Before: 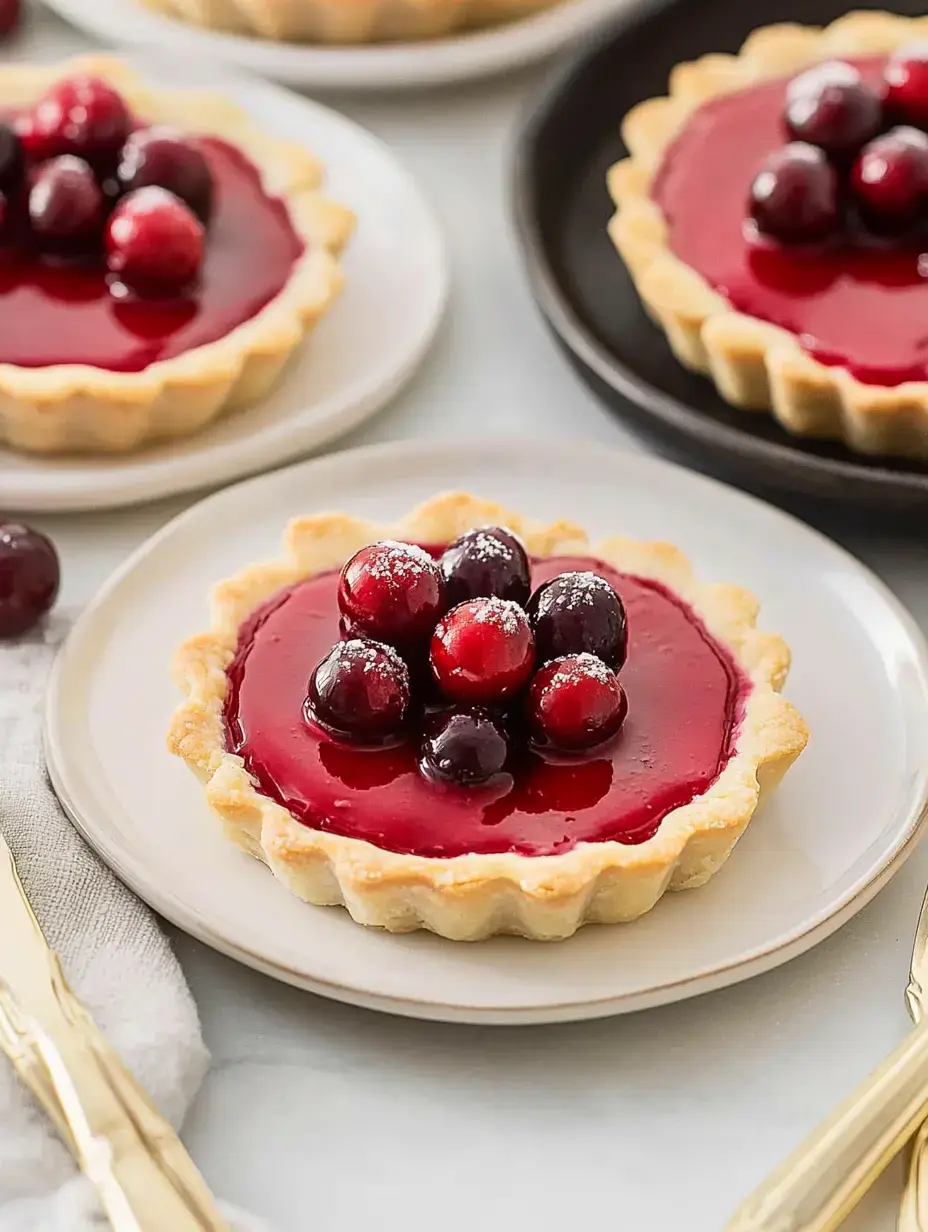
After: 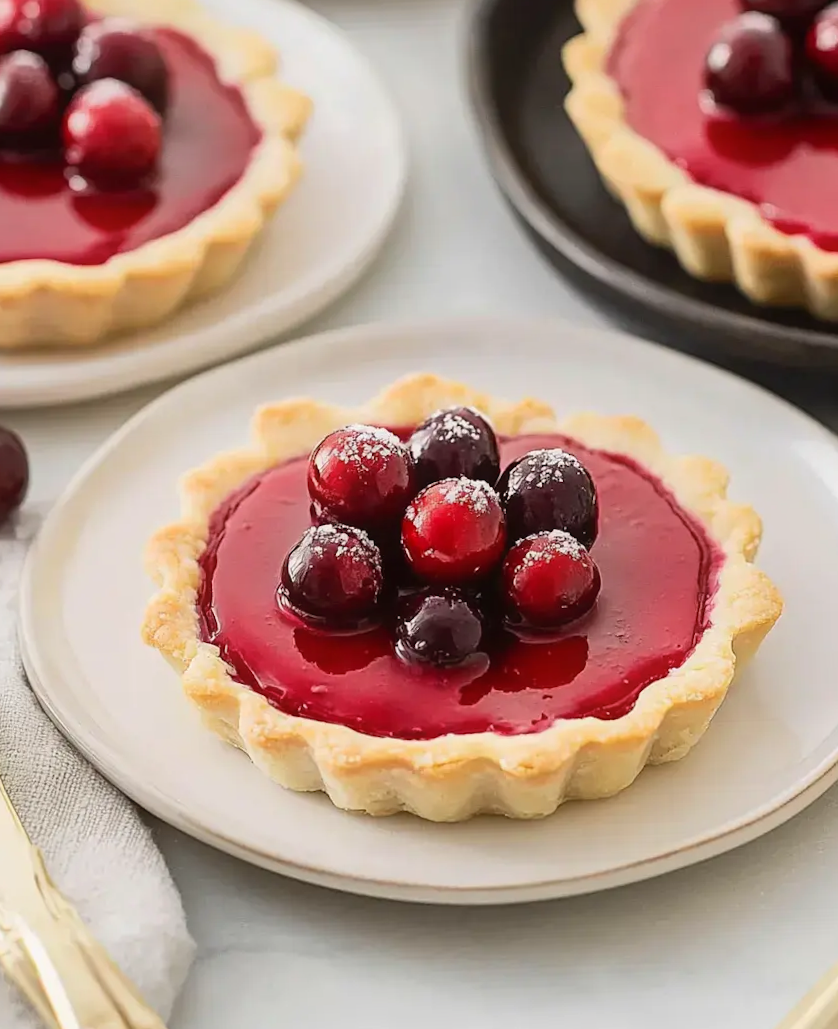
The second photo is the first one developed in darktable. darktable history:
rotate and perspective: rotation -2°, crop left 0.022, crop right 0.978, crop top 0.049, crop bottom 0.951
contrast equalizer: octaves 7, y [[0.6 ×6], [0.55 ×6], [0 ×6], [0 ×6], [0 ×6]], mix -0.2
crop: left 3.305%, top 6.436%, right 6.389%, bottom 3.258%
